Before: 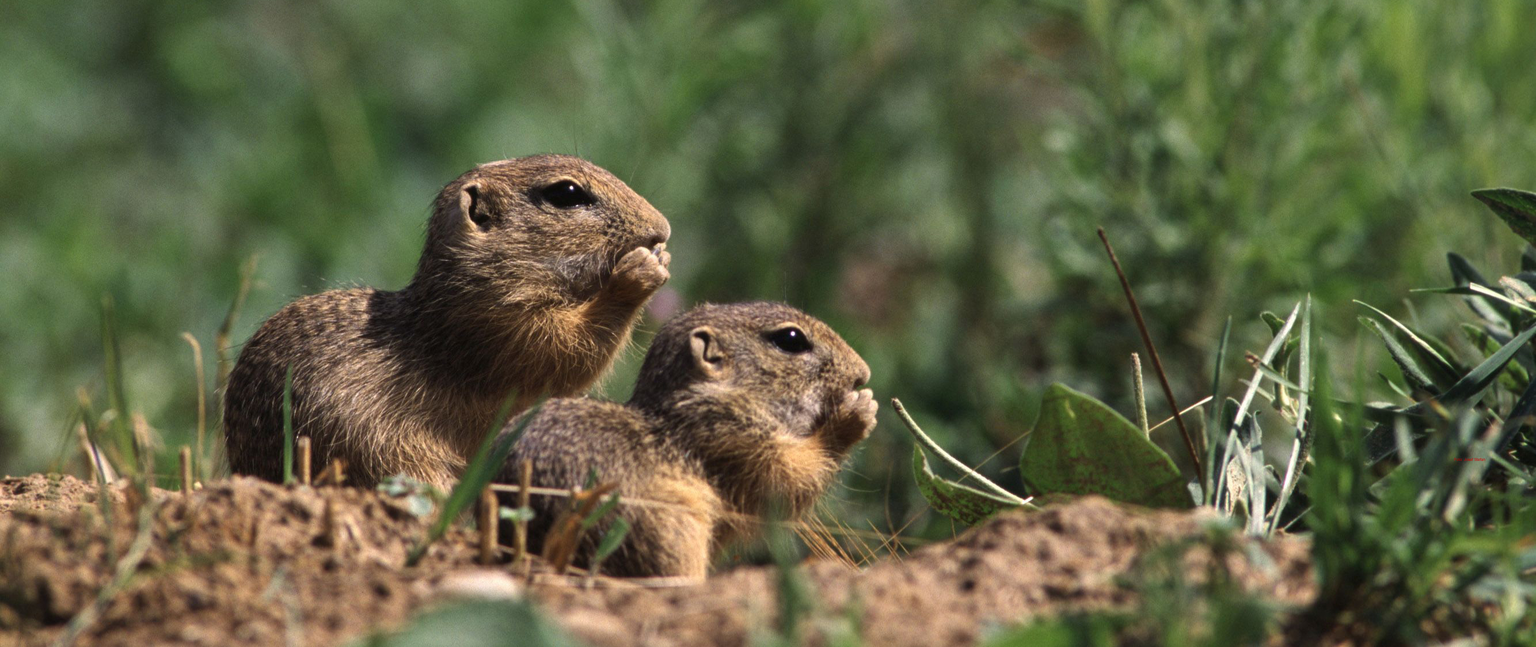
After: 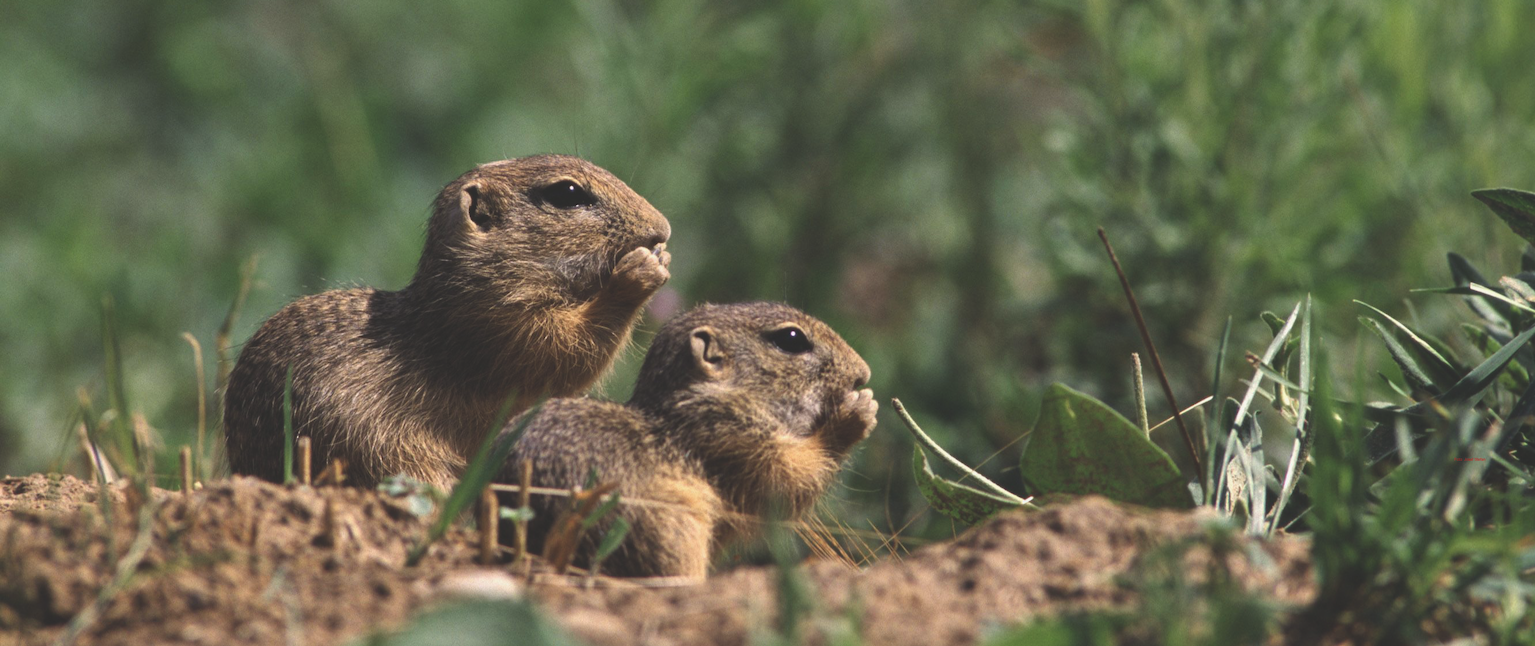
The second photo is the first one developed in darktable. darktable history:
exposure: black level correction -0.024, exposure -0.118 EV, compensate highlight preservation false
